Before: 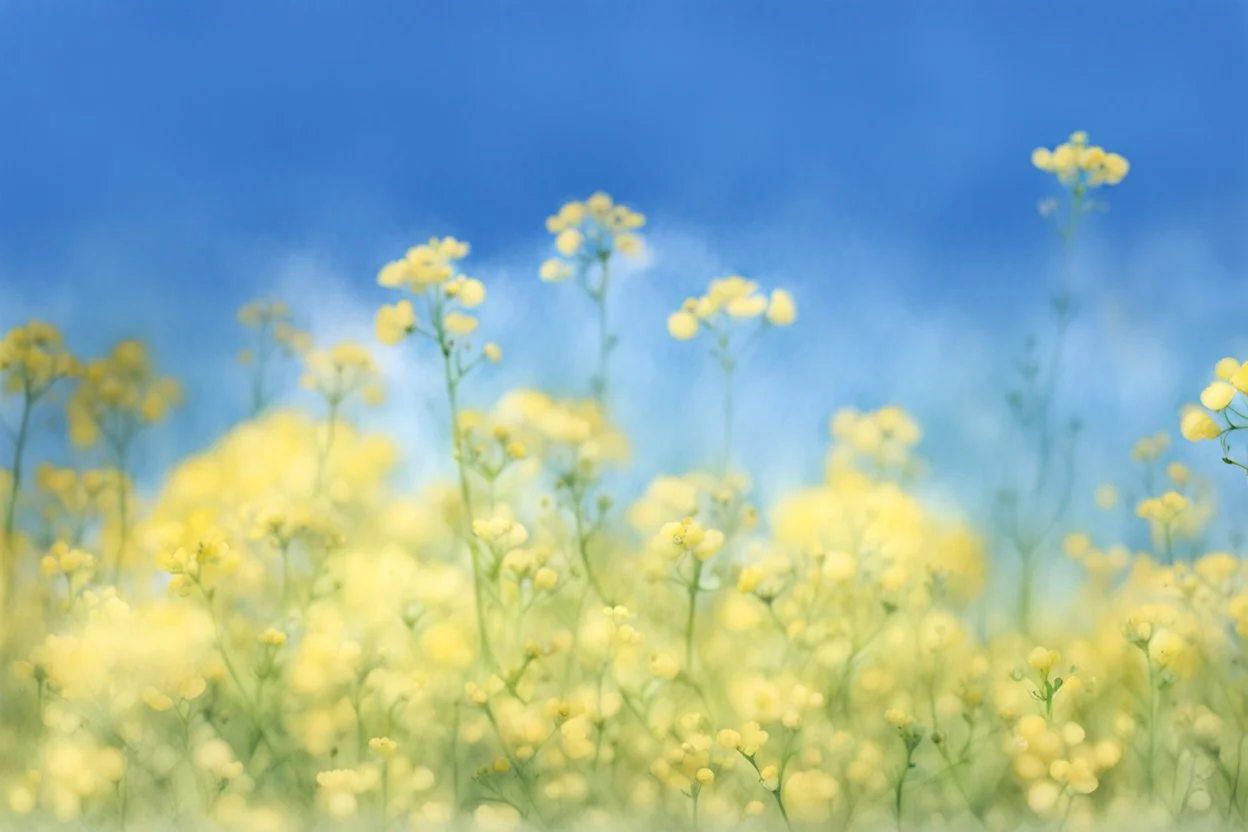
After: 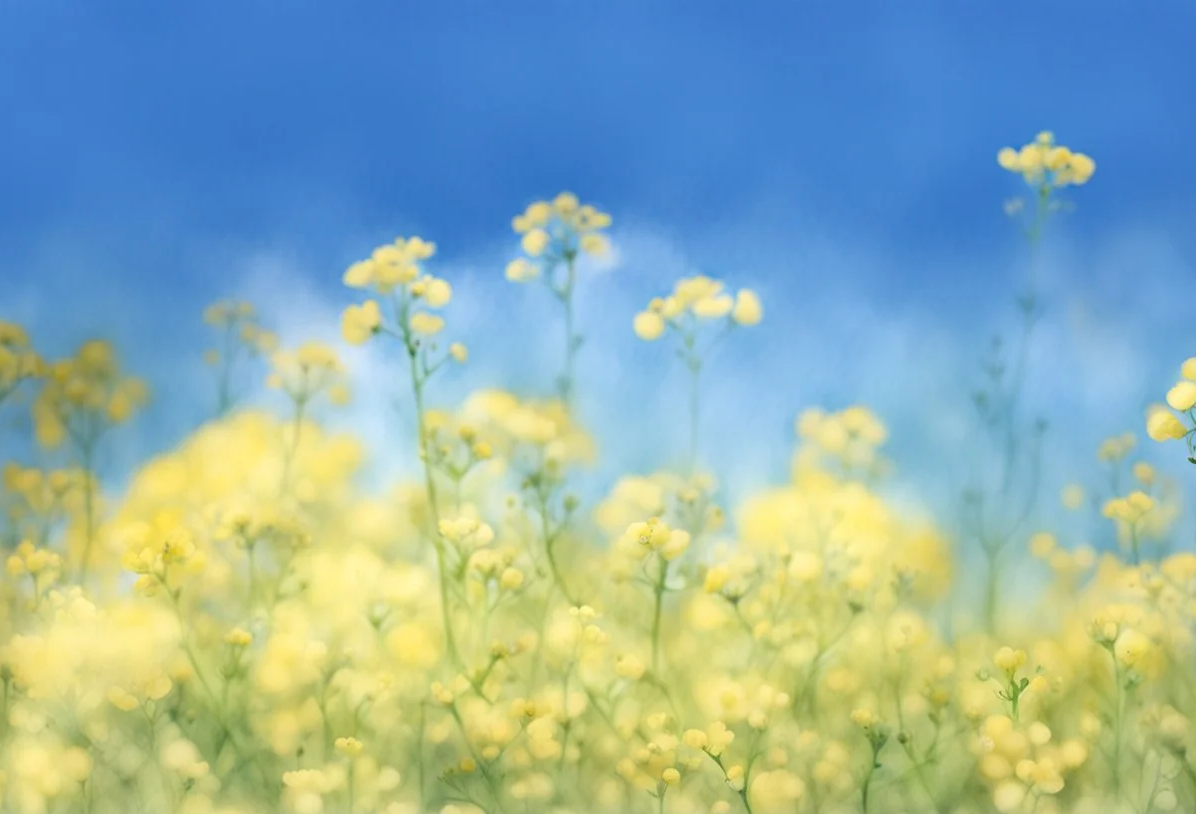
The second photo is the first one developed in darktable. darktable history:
crop and rotate: left 2.75%, right 1.338%, bottom 2.14%
